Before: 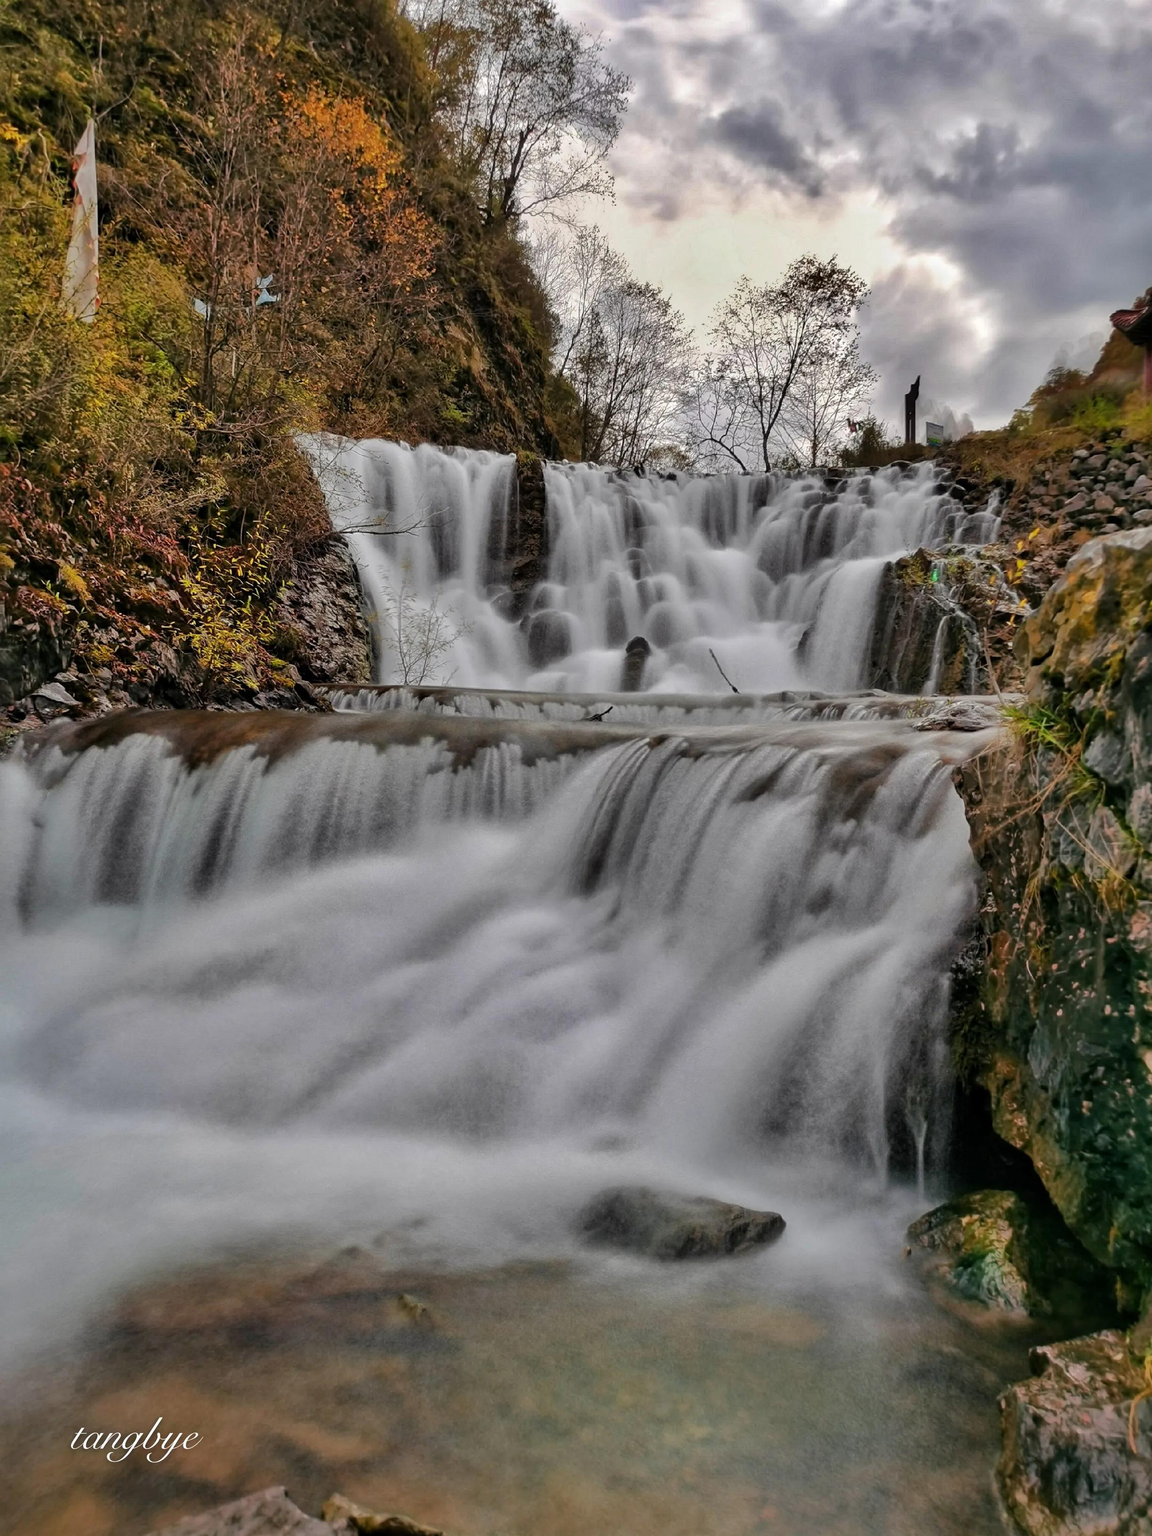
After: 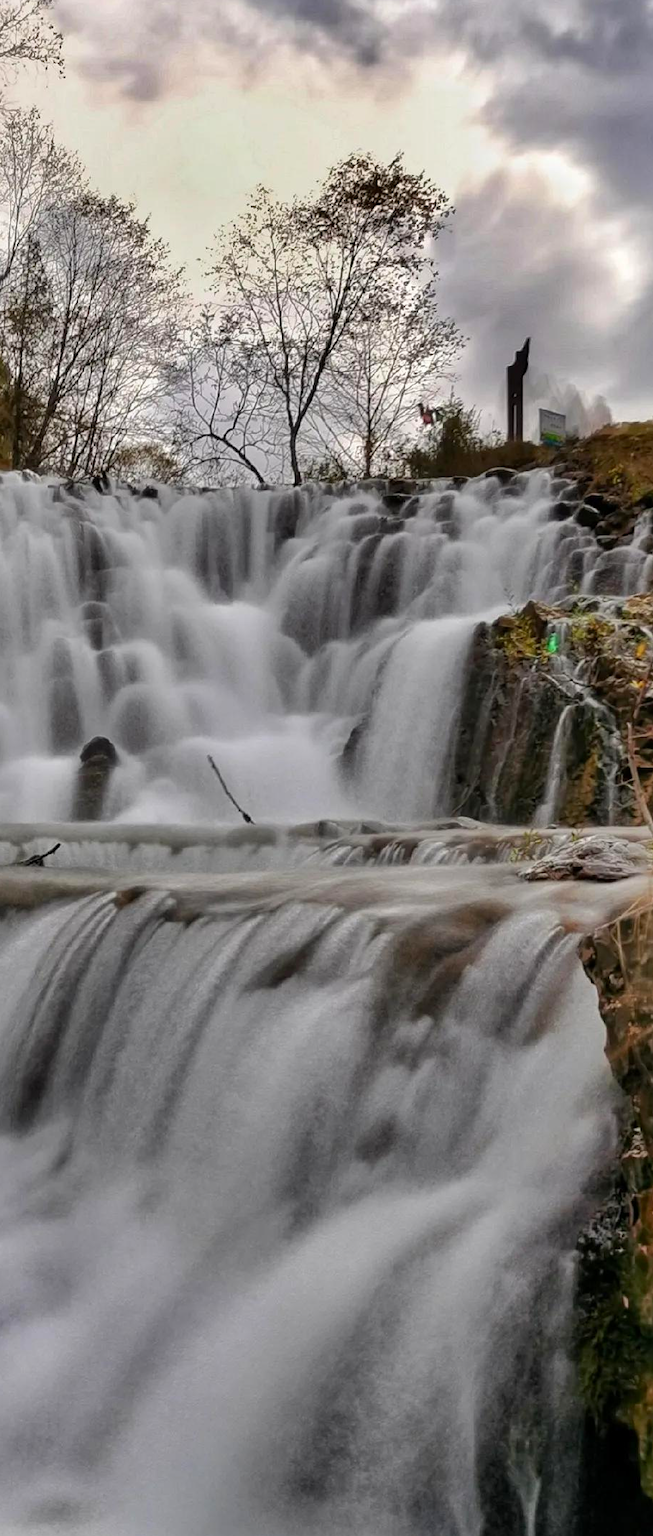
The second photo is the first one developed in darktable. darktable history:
contrast brightness saturation: saturation 0.185
crop and rotate: left 49.794%, top 10.083%, right 13.071%, bottom 24.466%
